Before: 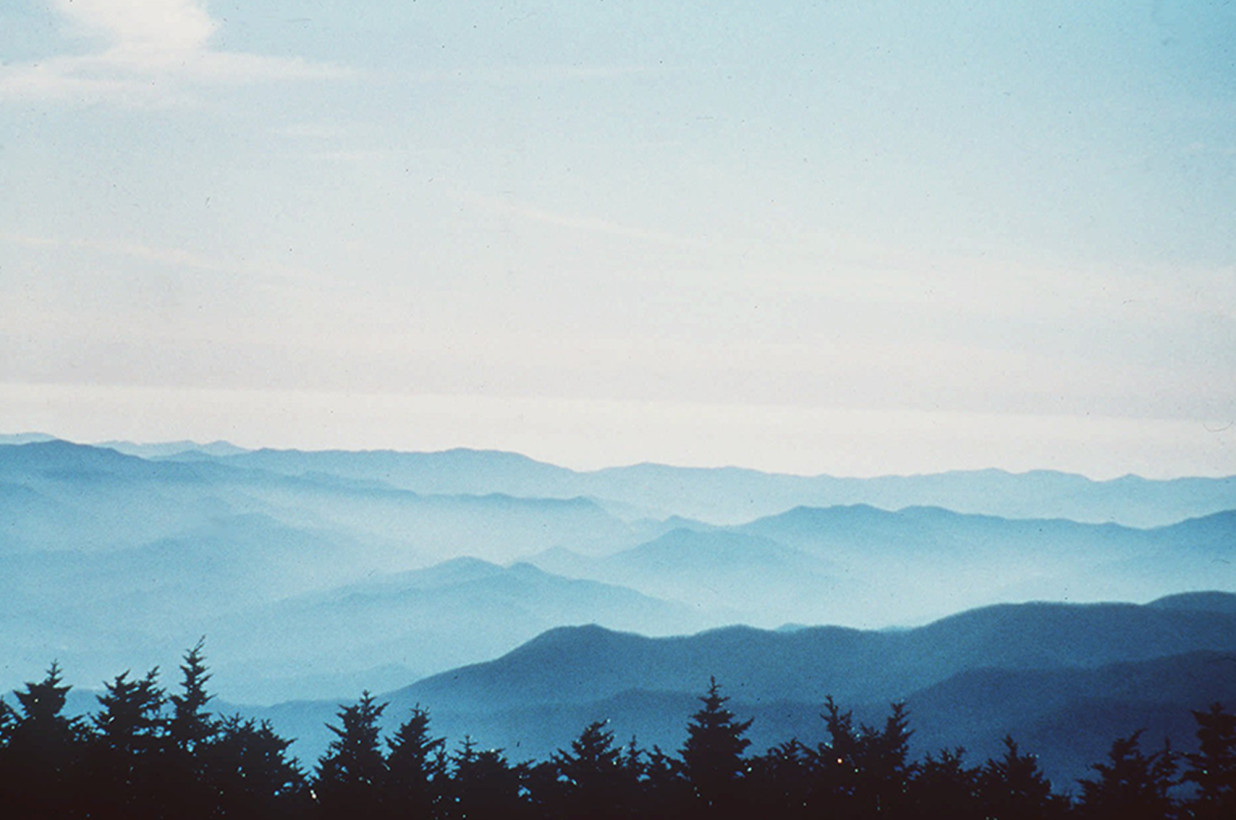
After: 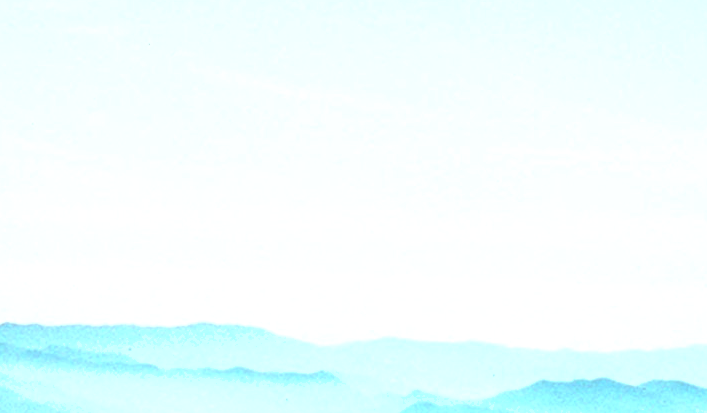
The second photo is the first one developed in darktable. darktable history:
exposure: black level correction 0, exposure 0.95 EV, compensate exposure bias true, compensate highlight preservation false
color correction: highlights a* -7.23, highlights b* -0.161, shadows a* 20.08, shadows b* 11.73
crop: left 20.932%, top 15.471%, right 21.848%, bottom 34.081%
shadows and highlights: shadows 35, highlights -35, soften with gaussian
